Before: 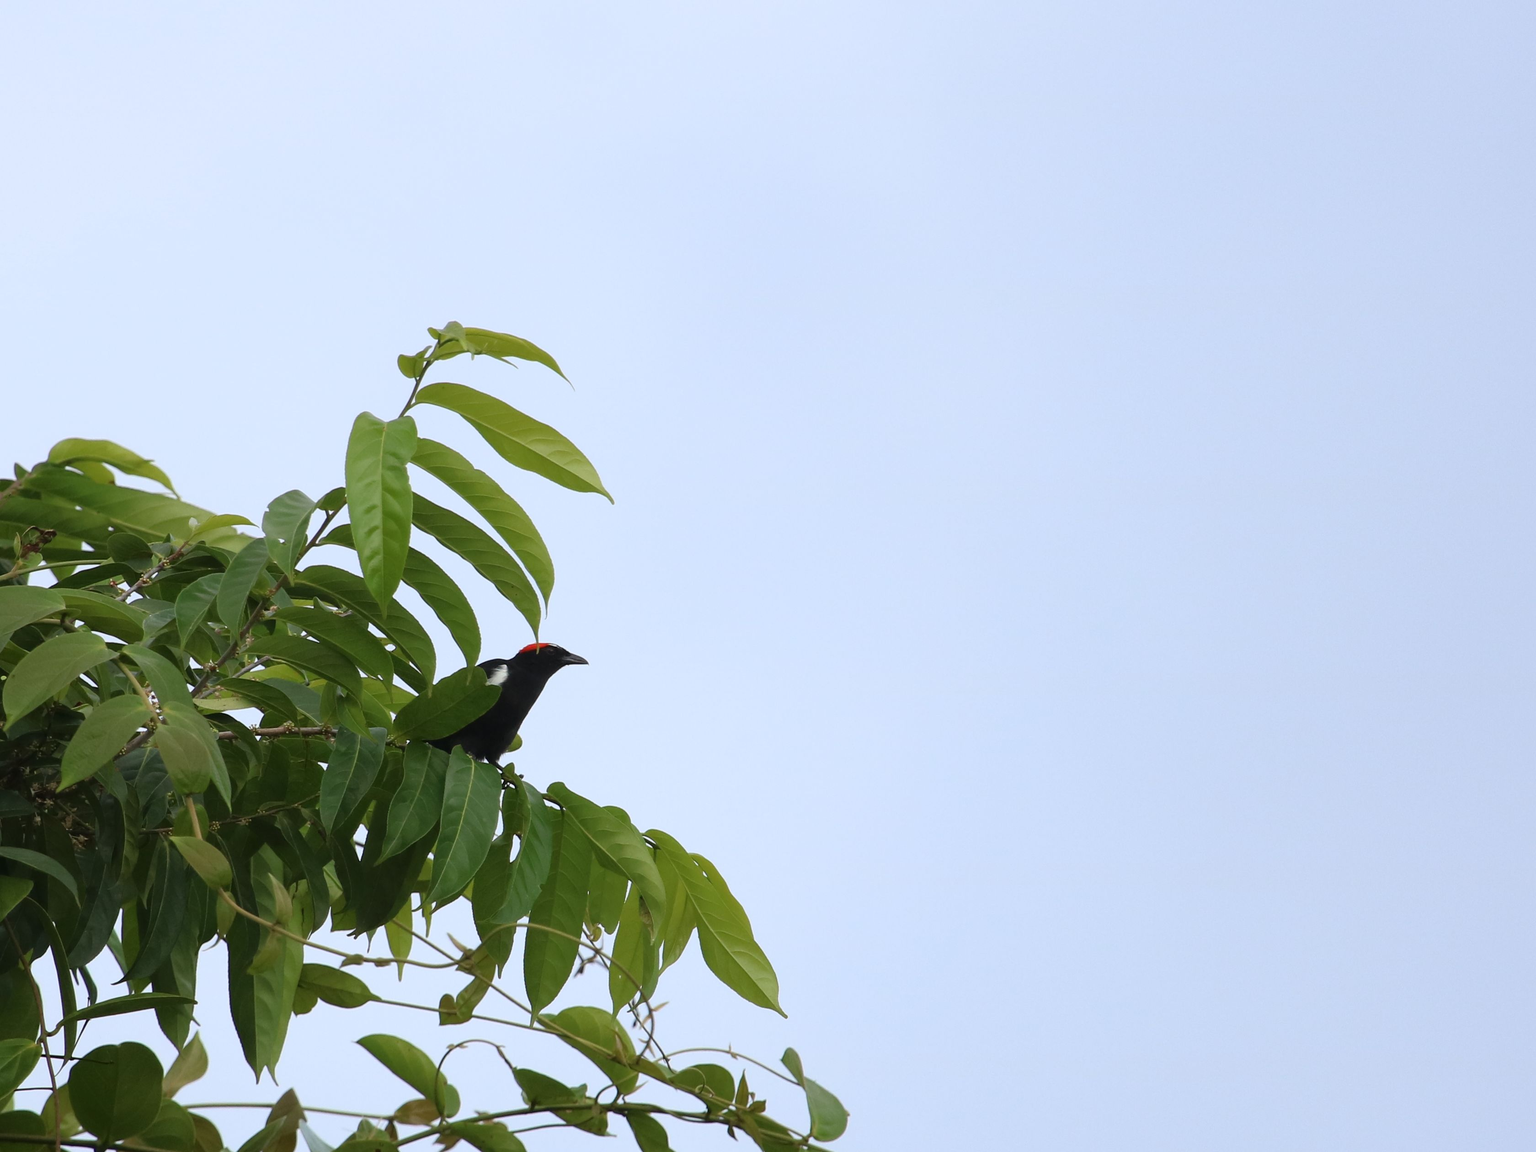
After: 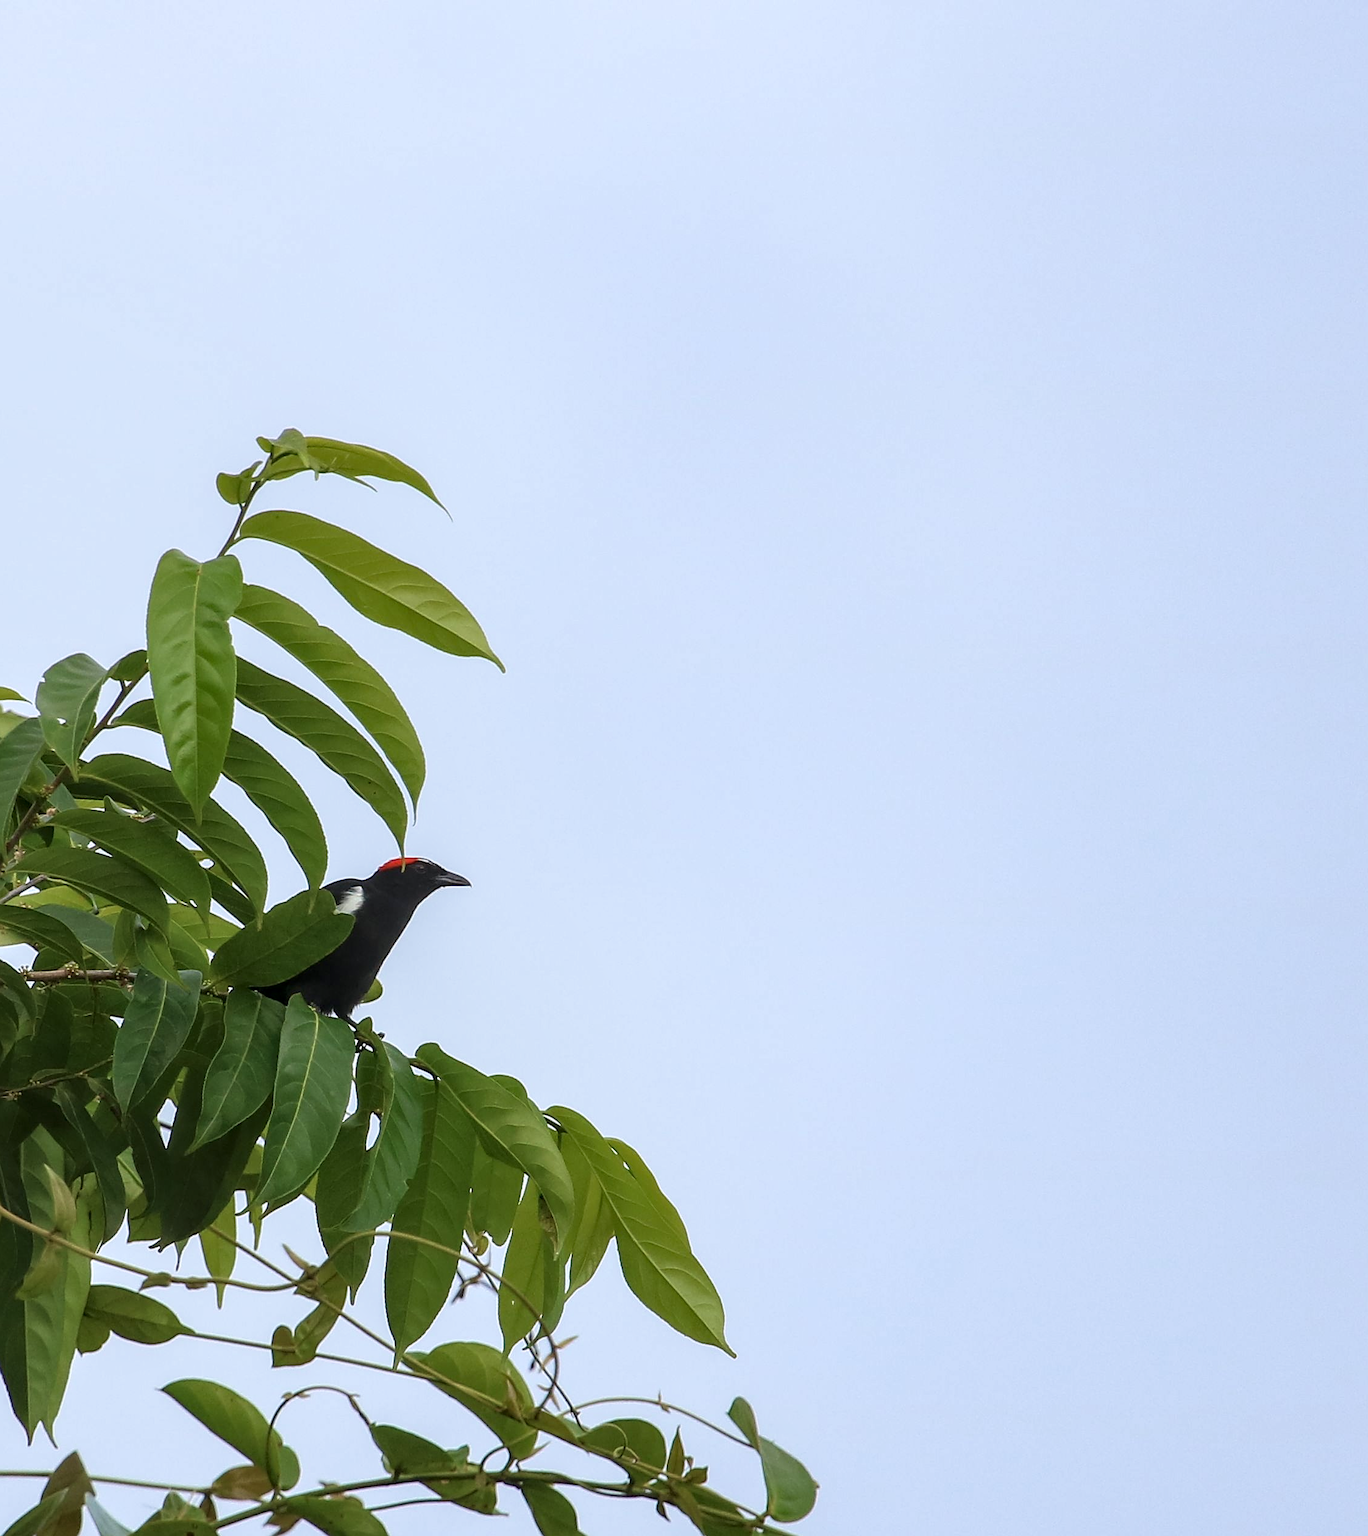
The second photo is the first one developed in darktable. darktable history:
velvia: strength 16.31%
local contrast: detail 130%
sharpen: radius 1.923
crop and rotate: left 15.337%, right 17.825%
